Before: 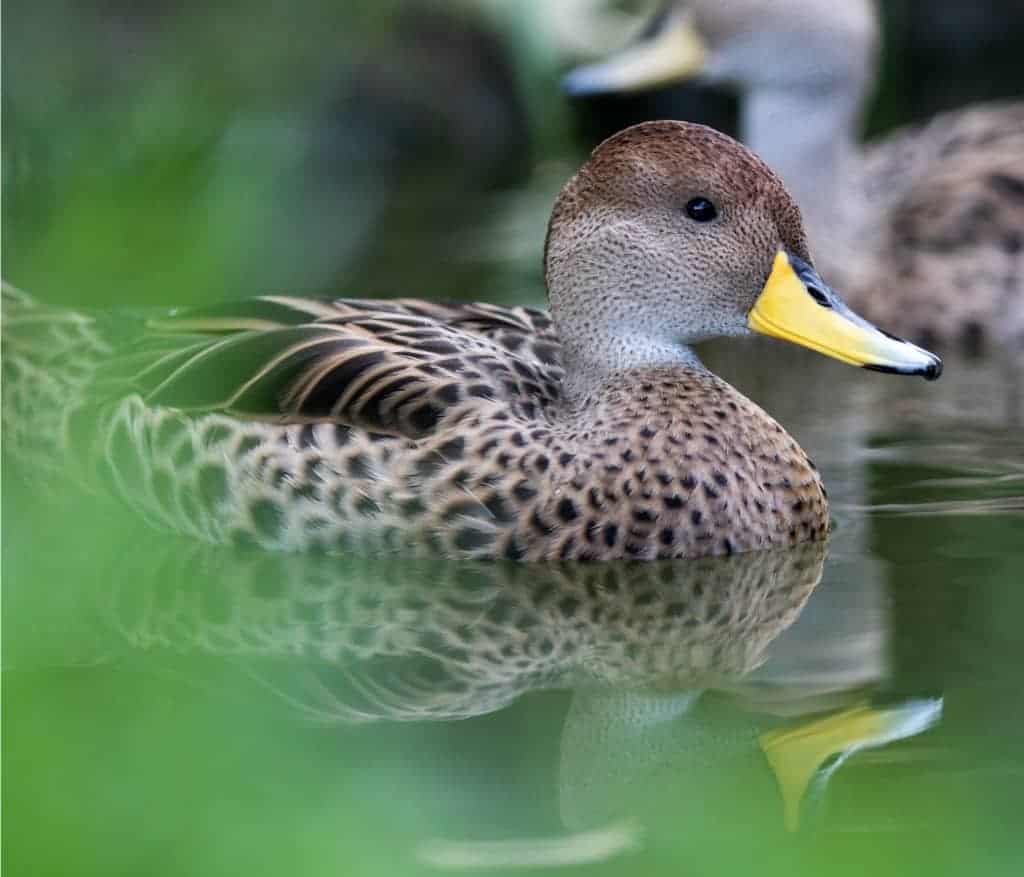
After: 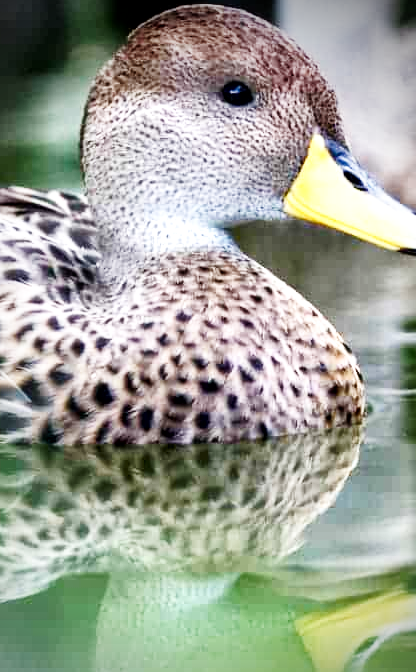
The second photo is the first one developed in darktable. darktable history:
crop: left 45.365%, top 13.319%, right 13.948%, bottom 10.011%
vignetting: brightness -0.859, center (-0.075, 0.068)
base curve: curves: ch0 [(0, 0) (0, 0.001) (0.001, 0.001) (0.004, 0.002) (0.007, 0.004) (0.015, 0.013) (0.033, 0.045) (0.052, 0.096) (0.075, 0.17) (0.099, 0.241) (0.163, 0.42) (0.219, 0.55) (0.259, 0.616) (0.327, 0.722) (0.365, 0.765) (0.522, 0.873) (0.547, 0.881) (0.689, 0.919) (0.826, 0.952) (1, 1)], preserve colors none
local contrast: mode bilateral grid, contrast 20, coarseness 49, detail 173%, midtone range 0.2
